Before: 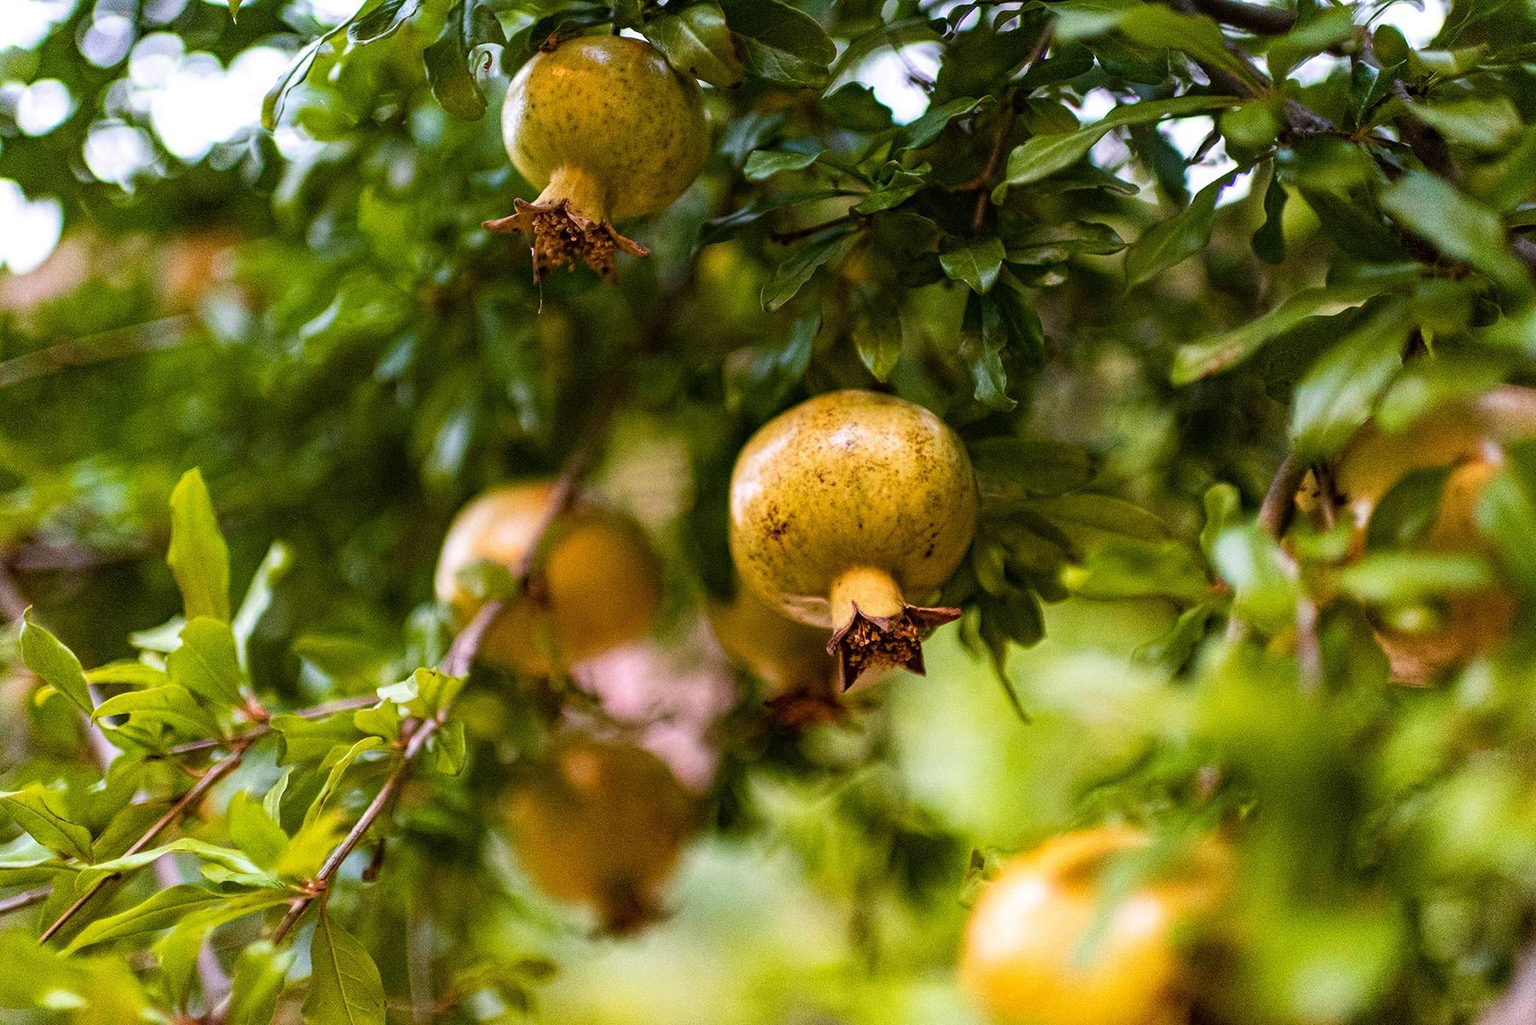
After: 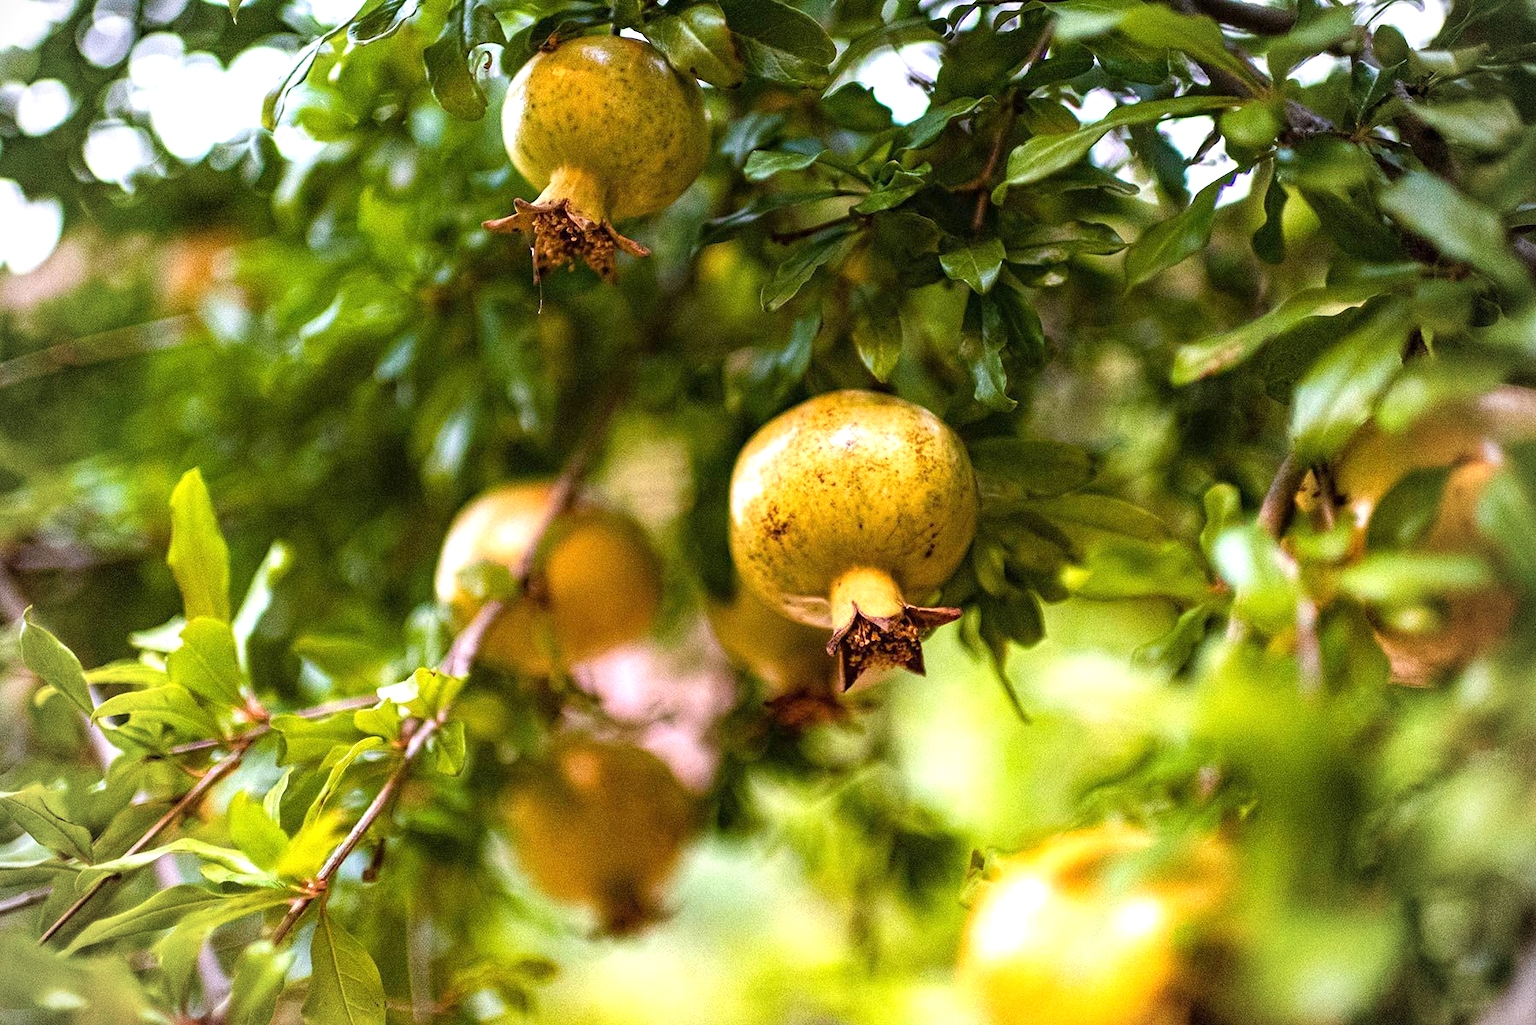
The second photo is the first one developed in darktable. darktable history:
exposure: exposure 0.658 EV, compensate highlight preservation false
vignetting: unbound false
